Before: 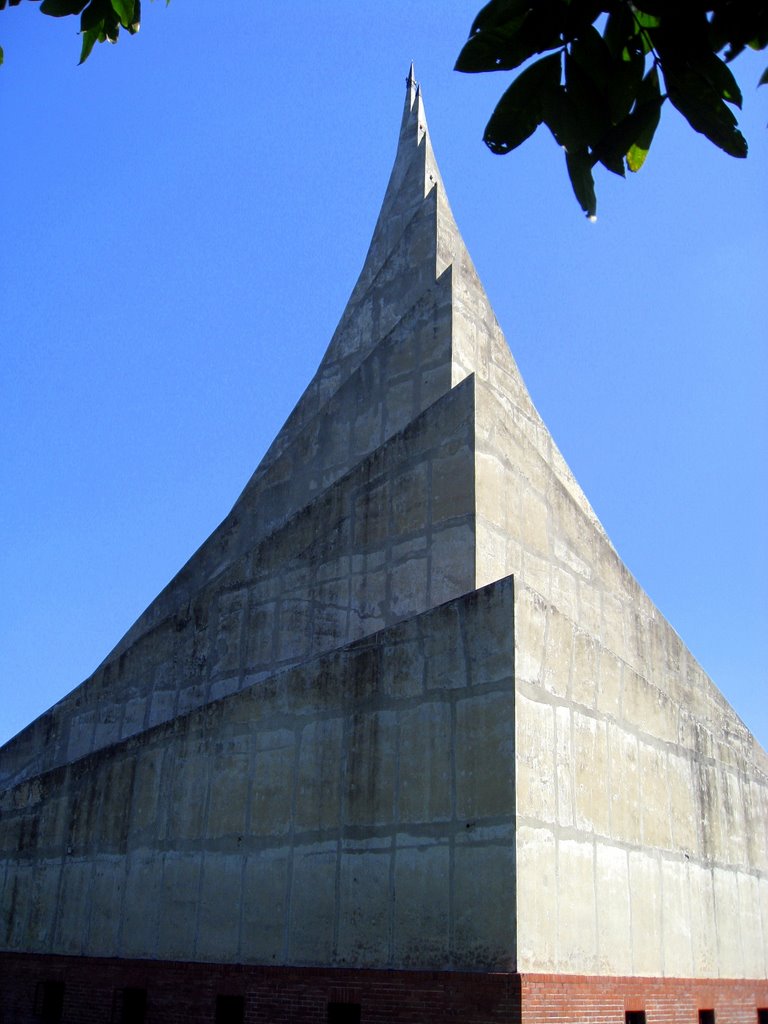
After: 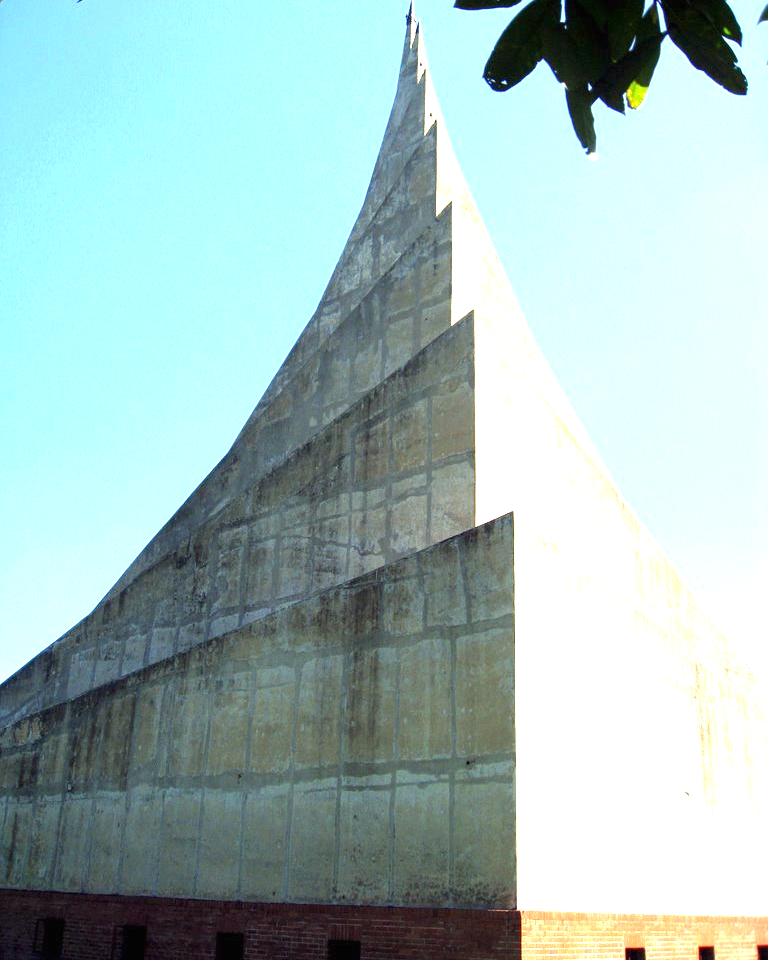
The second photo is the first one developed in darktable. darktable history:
white balance: red 1.08, blue 0.791
crop and rotate: top 6.25%
exposure: black level correction 0, exposure 1.741 EV, compensate exposure bias true, compensate highlight preservation false
